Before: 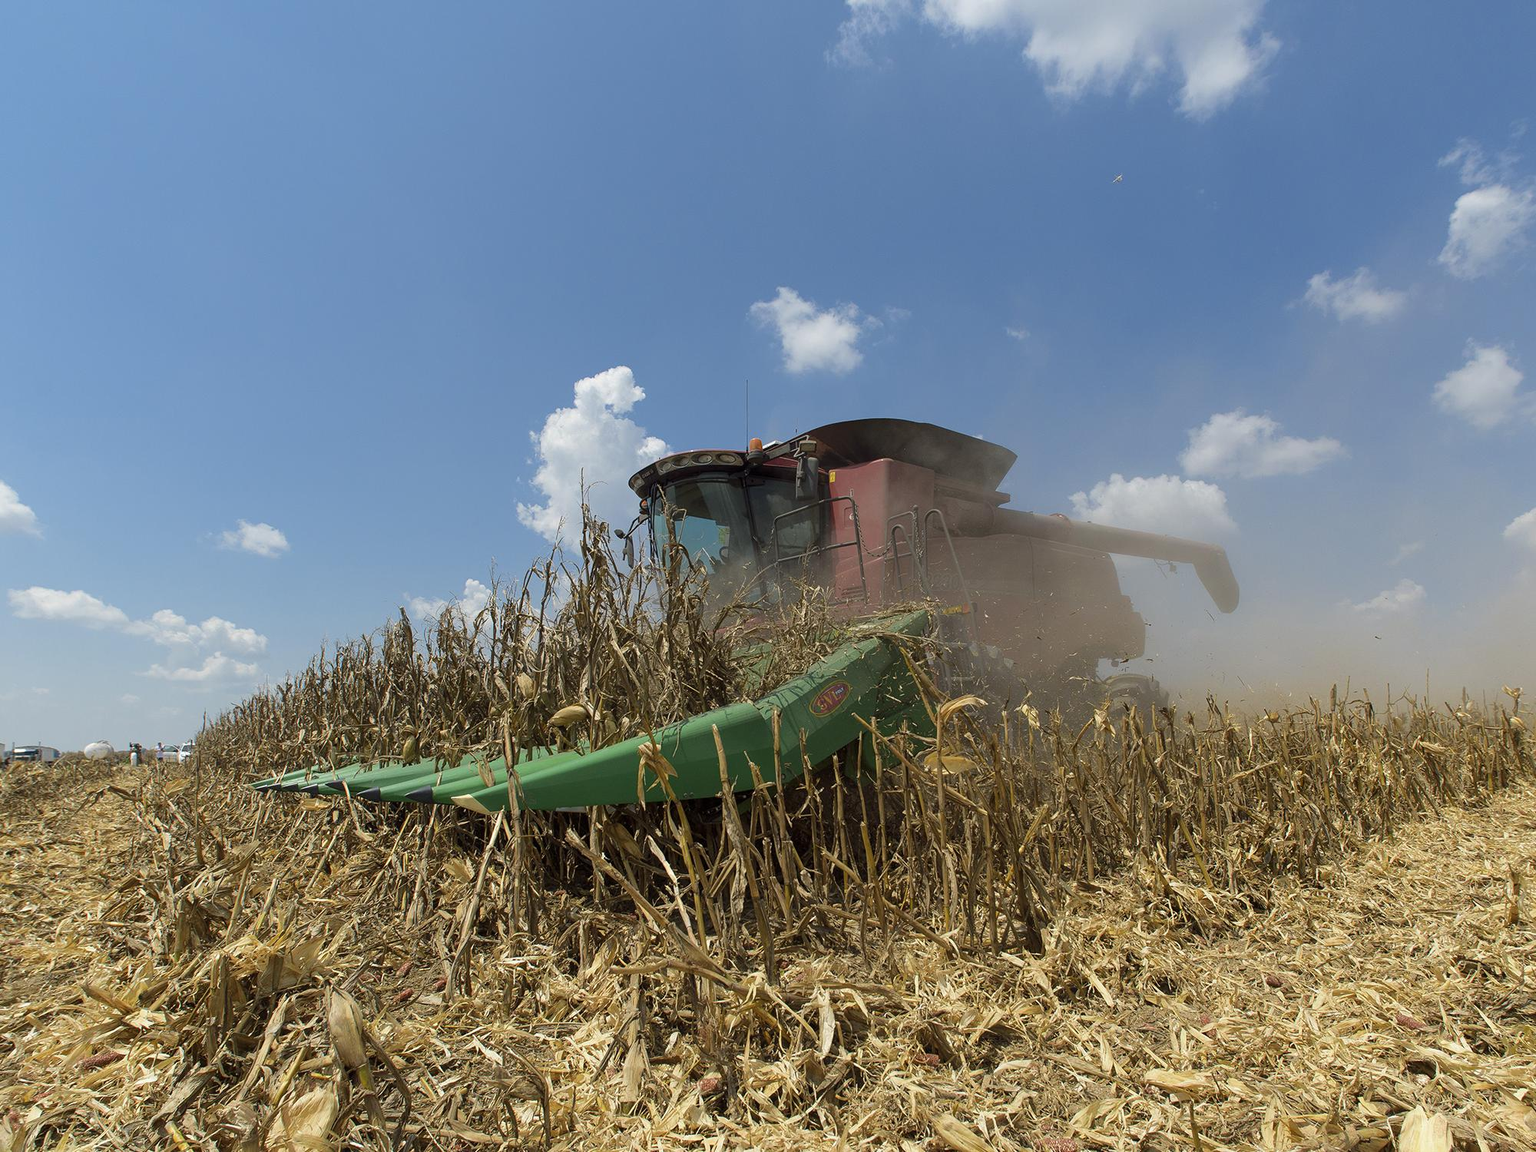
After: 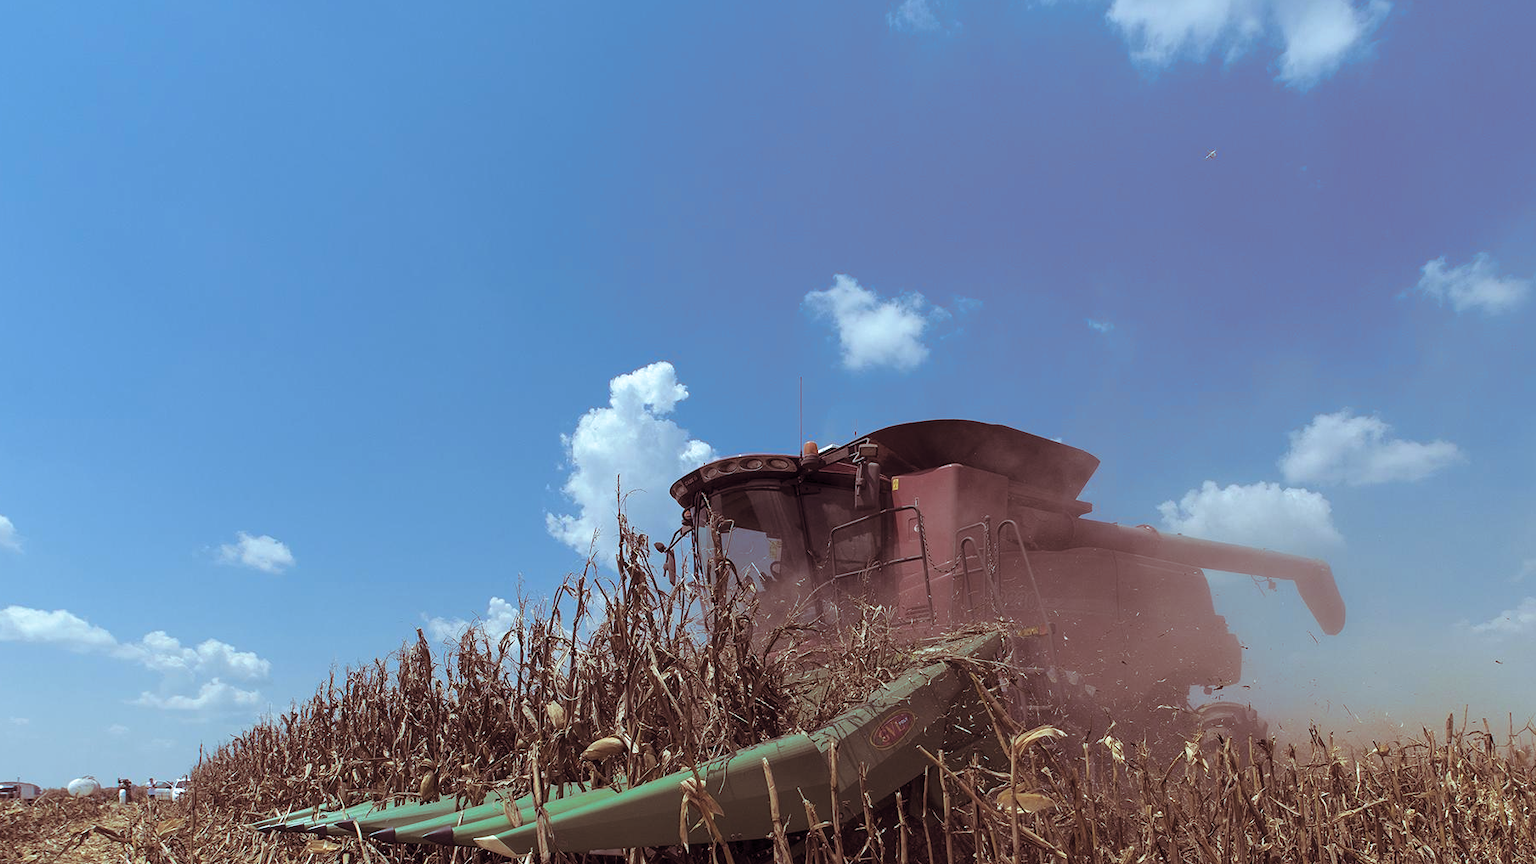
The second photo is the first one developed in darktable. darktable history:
color calibration: illuminant F (fluorescent), F source F9 (Cool White Deluxe 4150 K) – high CRI, x 0.374, y 0.373, temperature 4158.34 K
split-toning: highlights › hue 180°
crop: left 1.509%, top 3.452%, right 7.696%, bottom 28.452%
color balance rgb: shadows lift › chroma 3.88%, shadows lift › hue 88.52°, power › hue 214.65°, global offset › chroma 0.1%, global offset › hue 252.4°, contrast 4.45%
